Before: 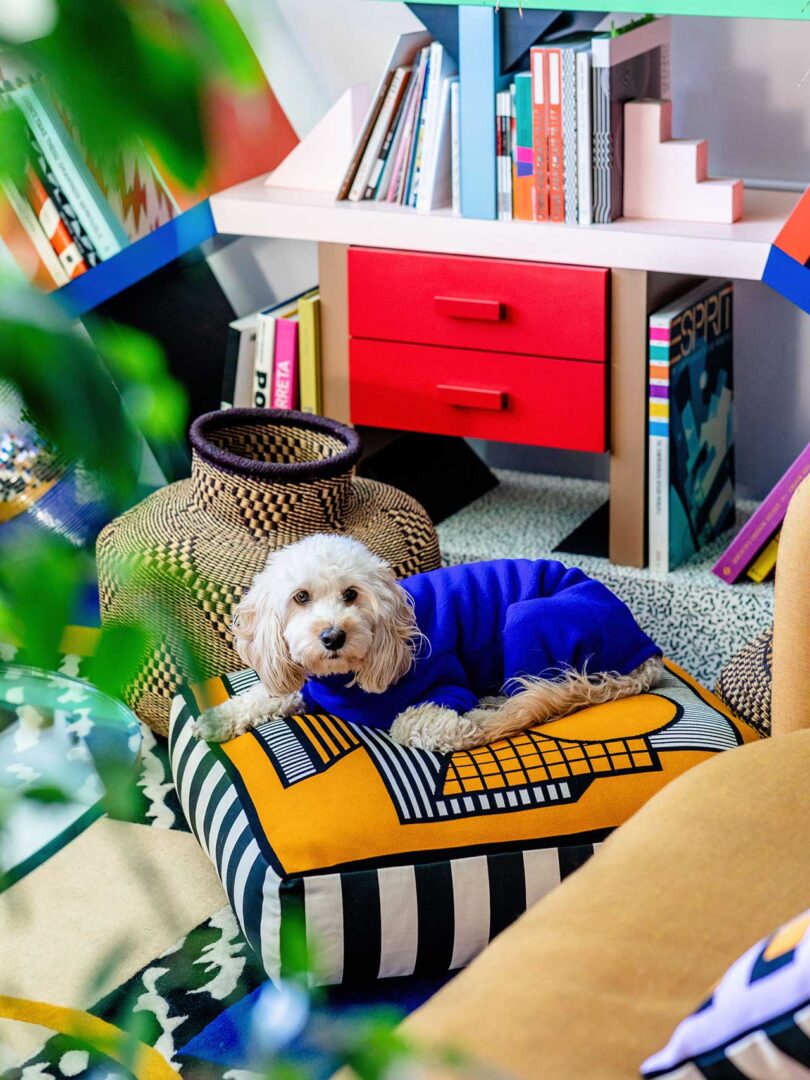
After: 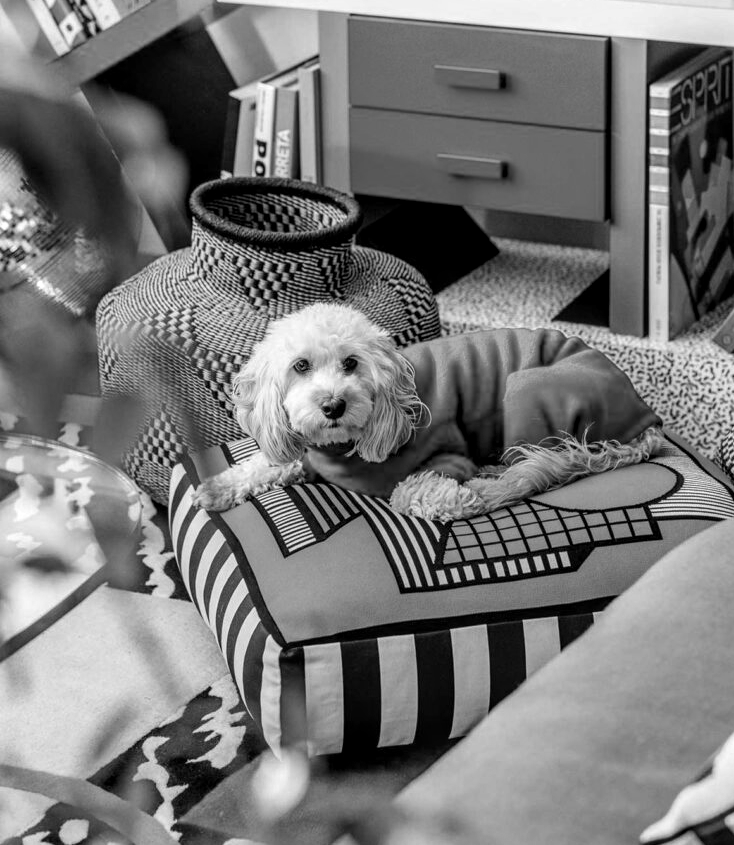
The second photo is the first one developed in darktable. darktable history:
color calibration: output gray [0.23, 0.37, 0.4, 0], illuminant as shot in camera, x 0.366, y 0.378, temperature 4427.16 K, saturation algorithm version 1 (2020)
local contrast: on, module defaults
crop: top 21.413%, right 9.325%, bottom 0.34%
